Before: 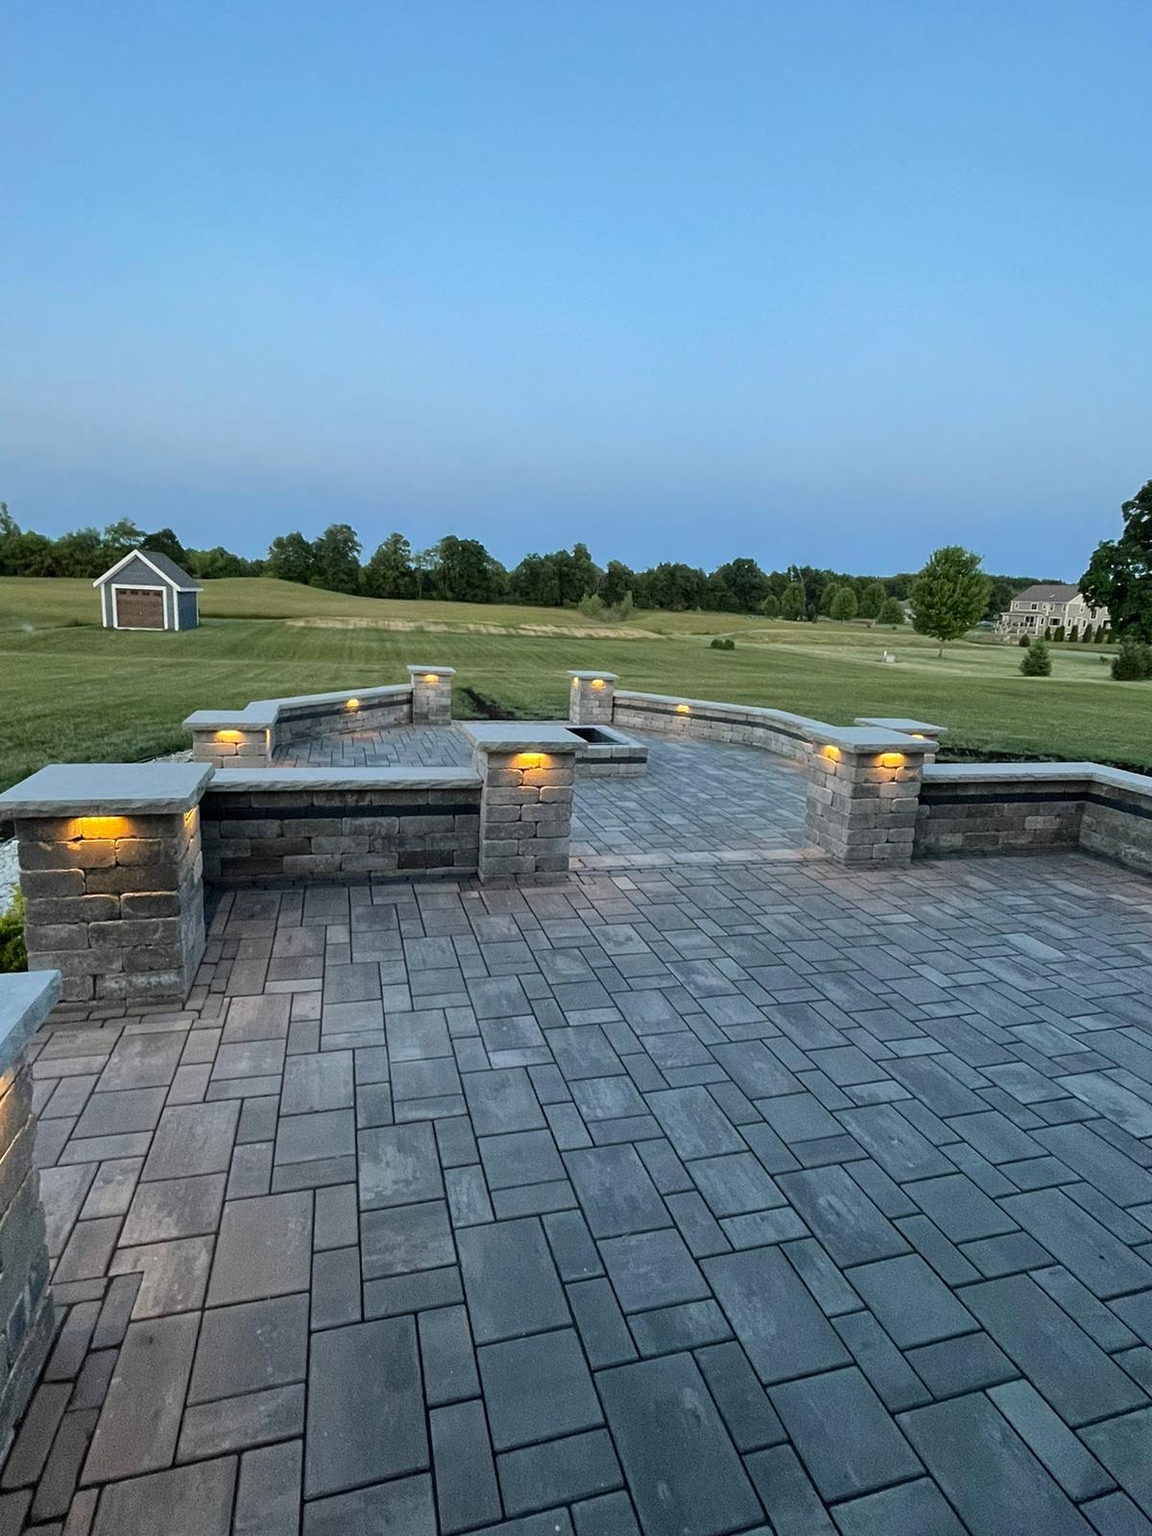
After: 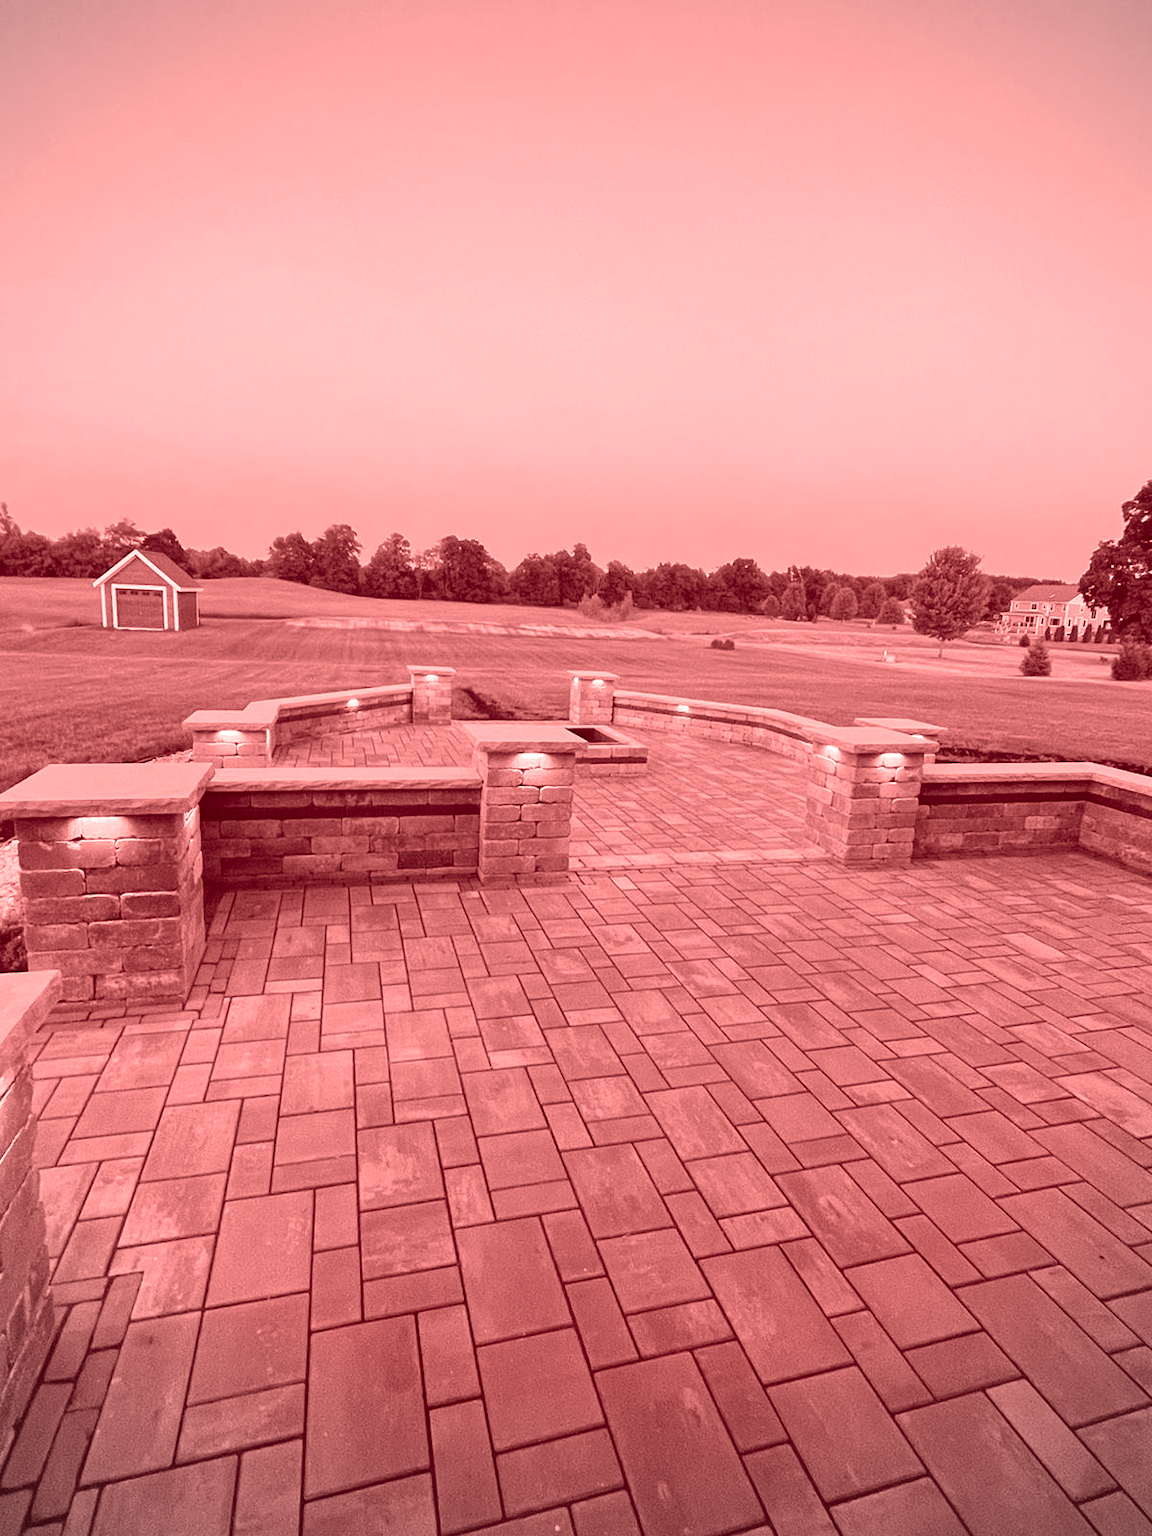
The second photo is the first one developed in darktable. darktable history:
vignetting: fall-off radius 60.92%
colorize: saturation 60%, source mix 100%
white balance: red 1.045, blue 0.932
